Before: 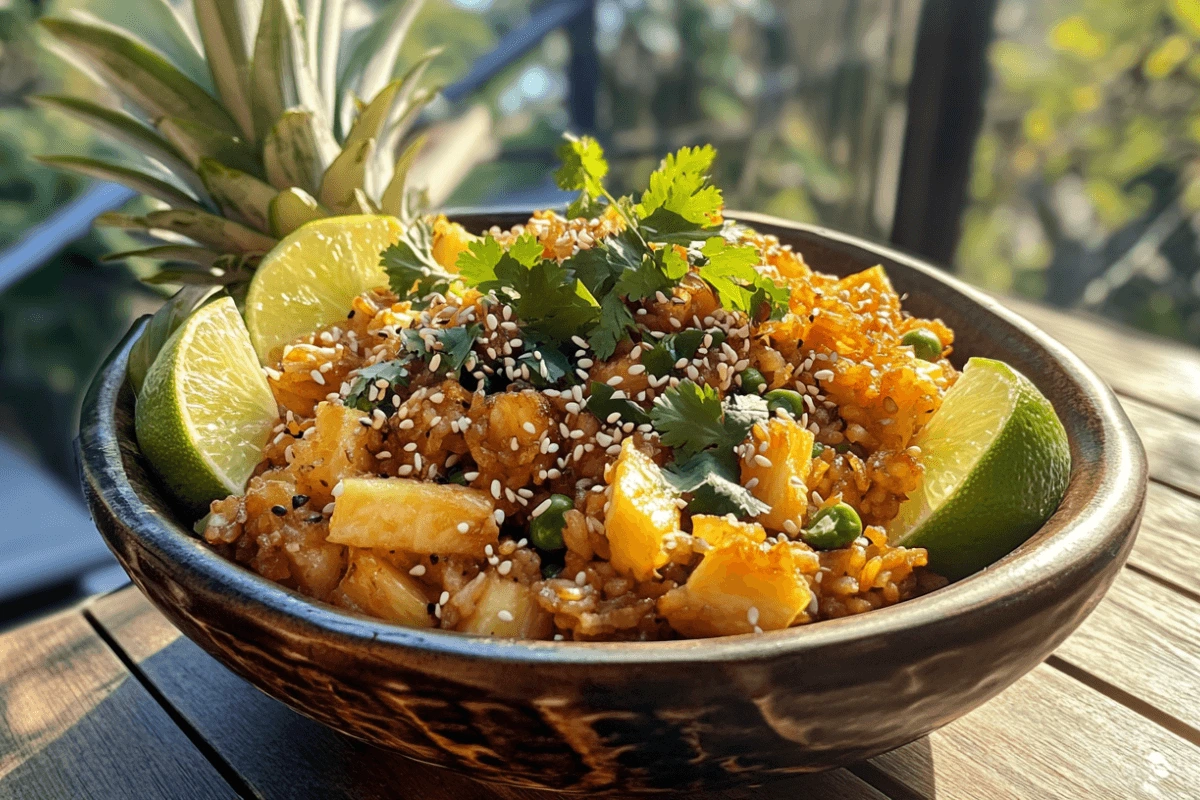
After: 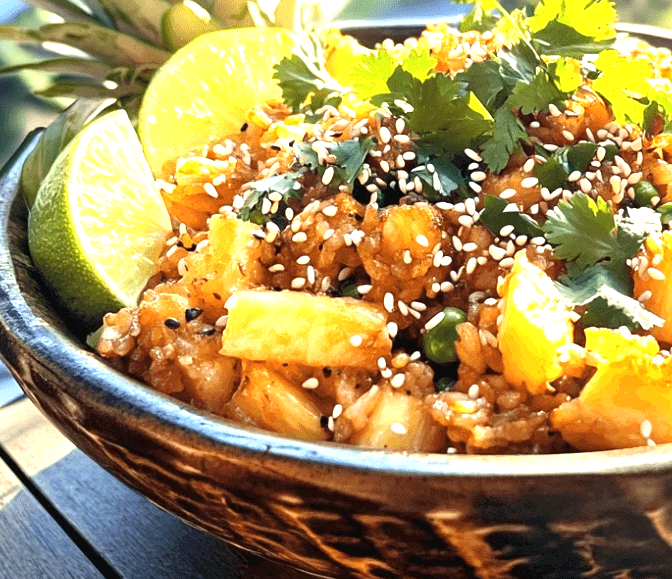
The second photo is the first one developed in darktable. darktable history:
crop: left 8.99%, top 23.439%, right 34.956%, bottom 4.156%
exposure: black level correction 0, exposure 1.447 EV, compensate highlight preservation false
